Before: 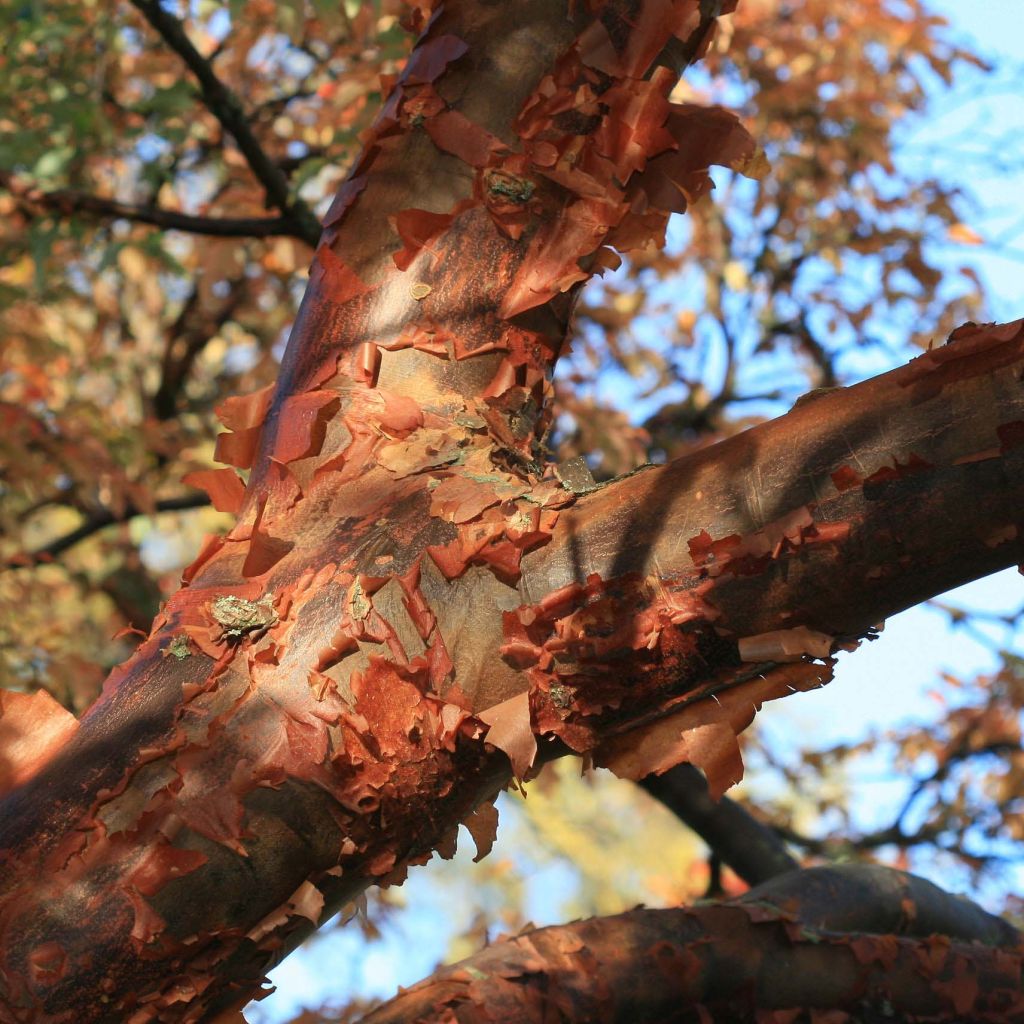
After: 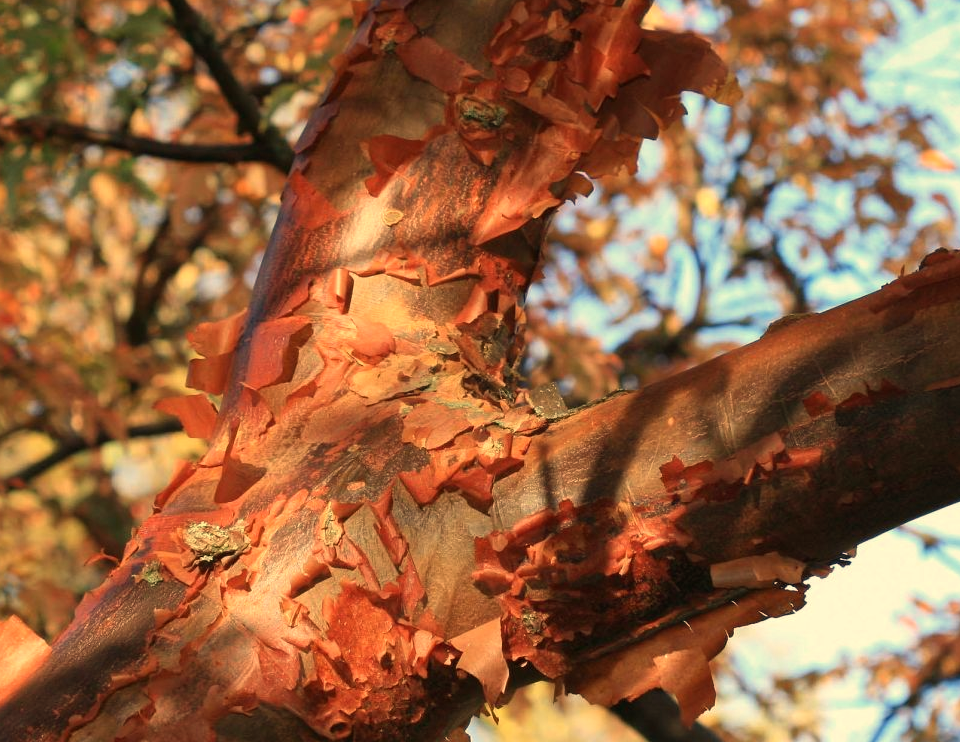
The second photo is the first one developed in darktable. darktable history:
white balance: red 1.138, green 0.996, blue 0.812
crop: left 2.737%, top 7.287%, right 3.421%, bottom 20.179%
